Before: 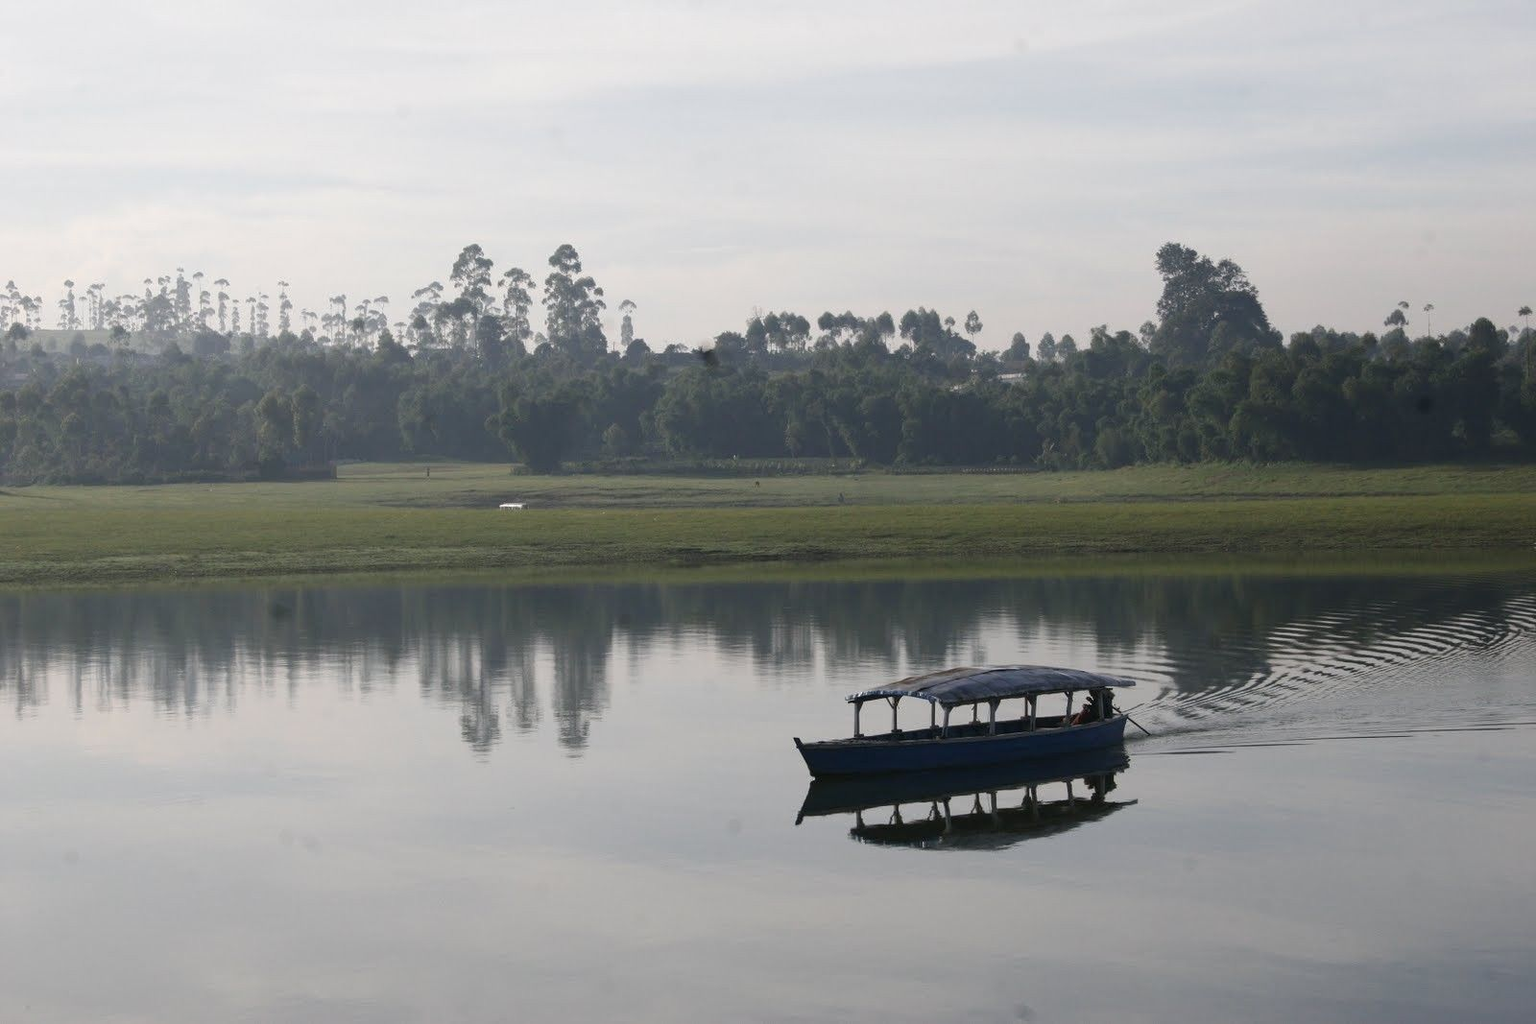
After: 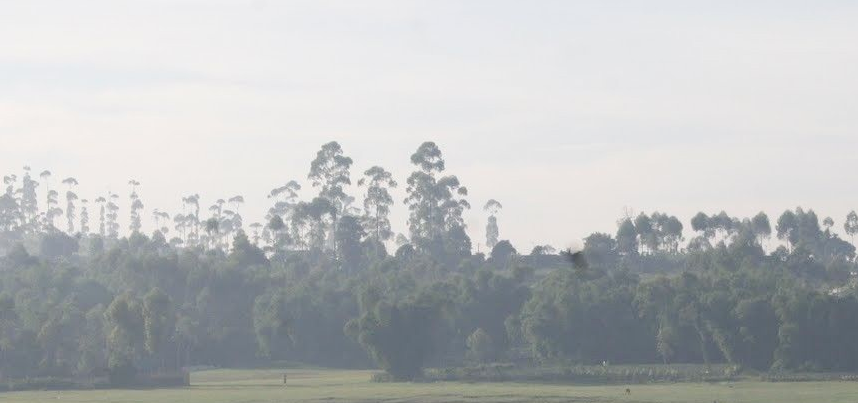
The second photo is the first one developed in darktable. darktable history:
crop: left 10.121%, top 10.631%, right 36.218%, bottom 51.526%
contrast brightness saturation: brightness 0.28
